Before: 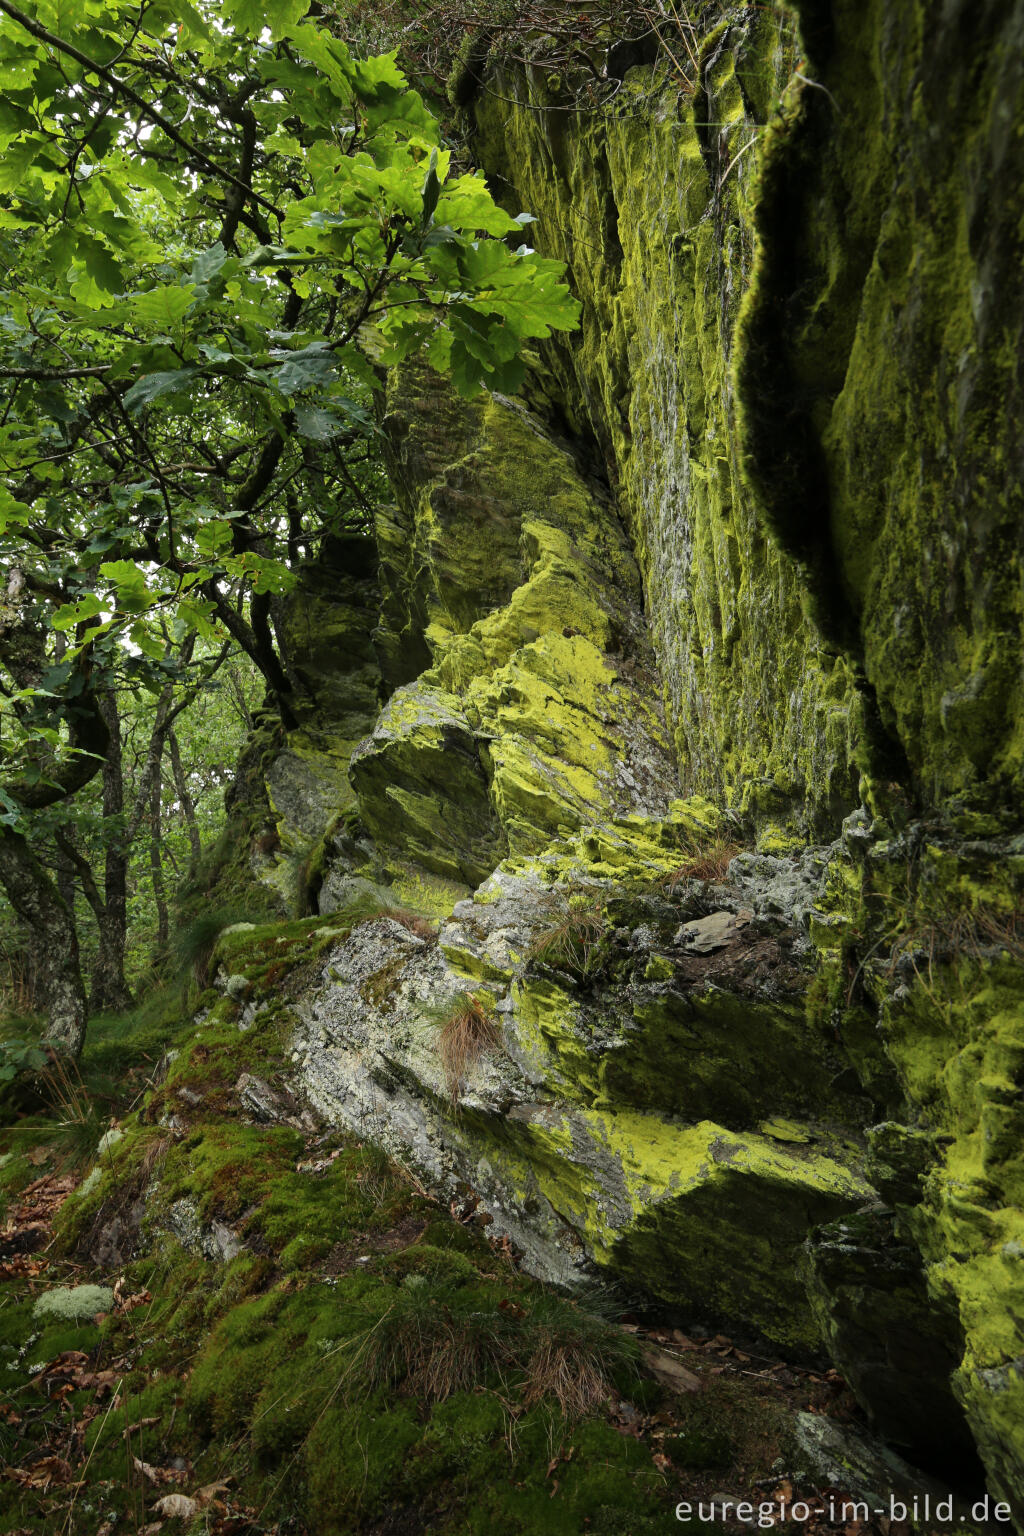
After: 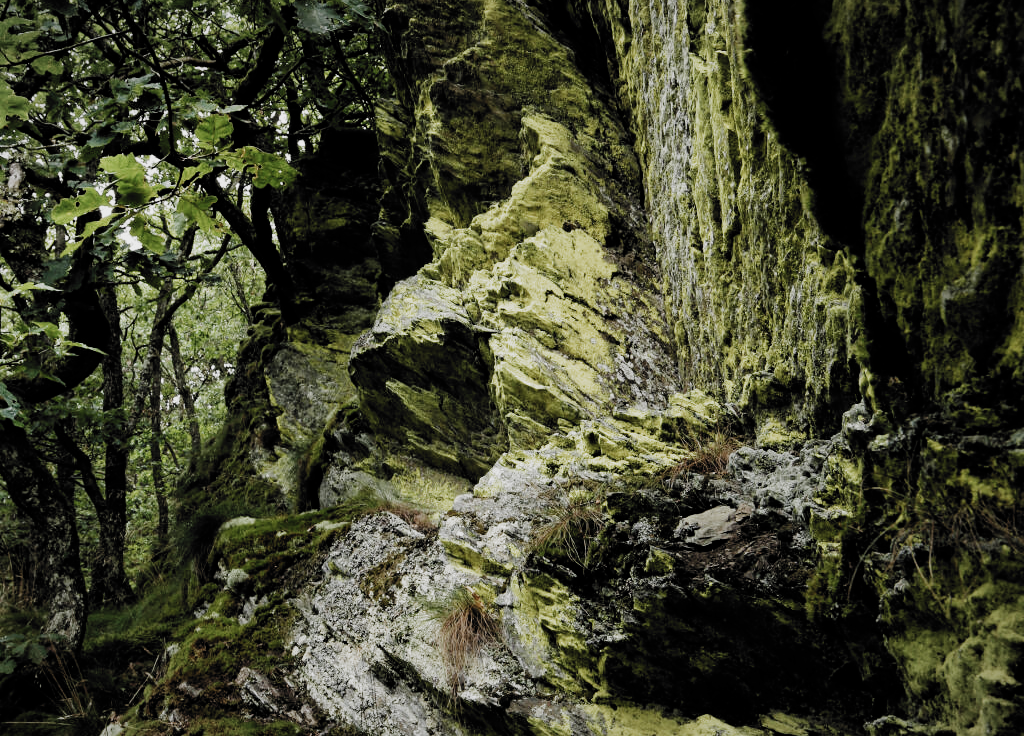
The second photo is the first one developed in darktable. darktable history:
contrast brightness saturation: contrast 0.105, saturation -0.374
filmic rgb: black relative exposure -5.02 EV, white relative exposure 3.98 EV, hardness 2.89, contrast 1.298, highlights saturation mix -29.7%, add noise in highlights 0.001, preserve chrominance no, color science v3 (2019), use custom middle-gray values true, contrast in highlights soft
exposure: black level correction -0.001, exposure 0.08 EV, compensate highlight preservation false
vignetting: fall-off start 97.56%, fall-off radius 100.16%, width/height ratio 1.371
crop and rotate: top 26.442%, bottom 25.583%
